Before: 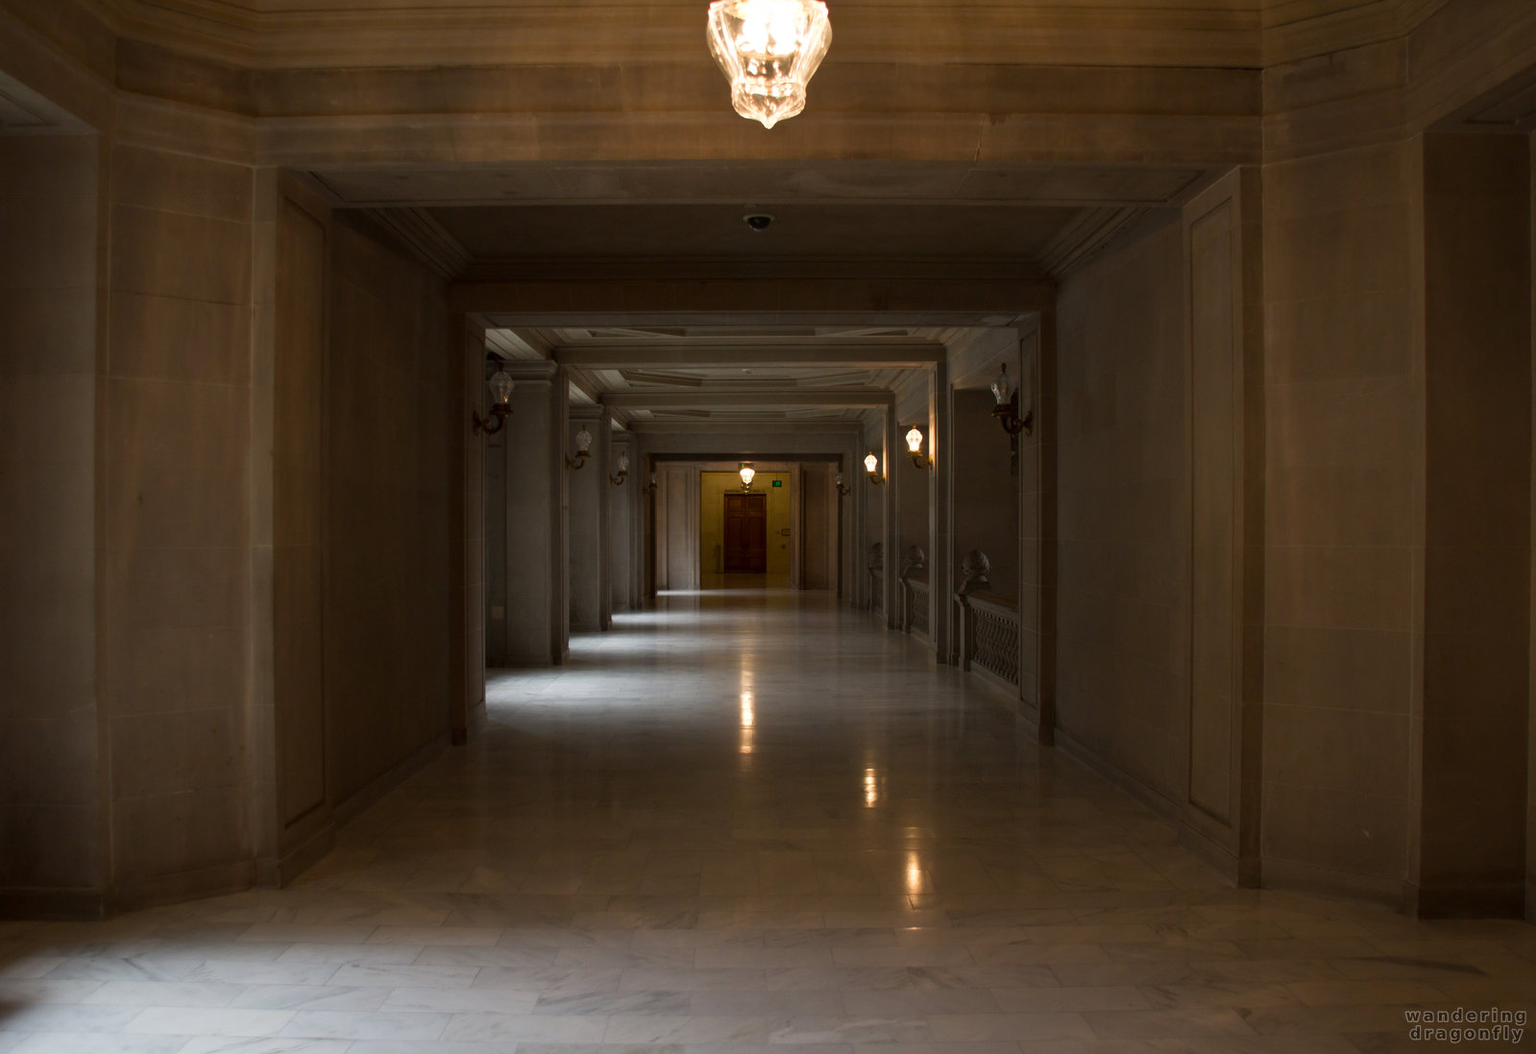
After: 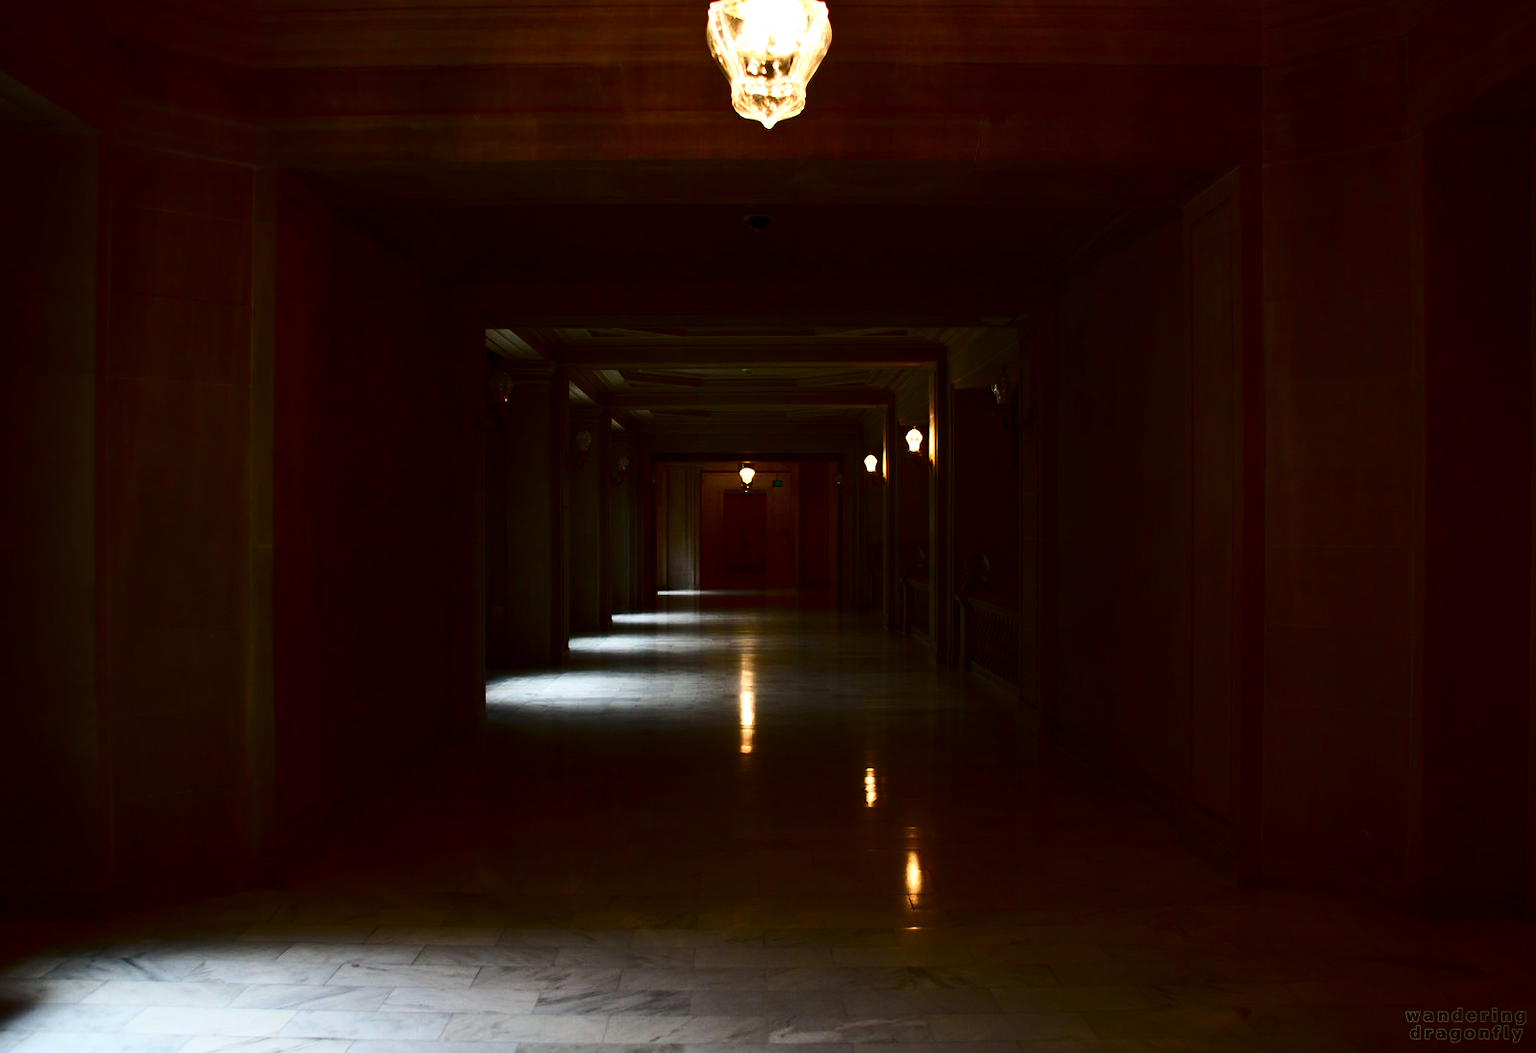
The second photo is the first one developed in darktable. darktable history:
tone curve: curves: ch0 [(0, 0) (0.114, 0.083) (0.303, 0.285) (0.447, 0.51) (0.602, 0.697) (0.772, 0.866) (0.999, 0.978)]; ch1 [(0, 0) (0.389, 0.352) (0.458, 0.433) (0.486, 0.474) (0.509, 0.505) (0.535, 0.528) (0.57, 0.579) (0.696, 0.706) (1, 1)]; ch2 [(0, 0) (0.369, 0.388) (0.449, 0.431) (0.501, 0.5) (0.528, 0.527) (0.589, 0.608) (0.697, 0.721) (1, 1)], color space Lab, independent channels, preserve colors none
contrast brightness saturation: contrast 0.09, brightness -0.59, saturation 0.17
exposure: exposure 0.6 EV, compensate highlight preservation false
